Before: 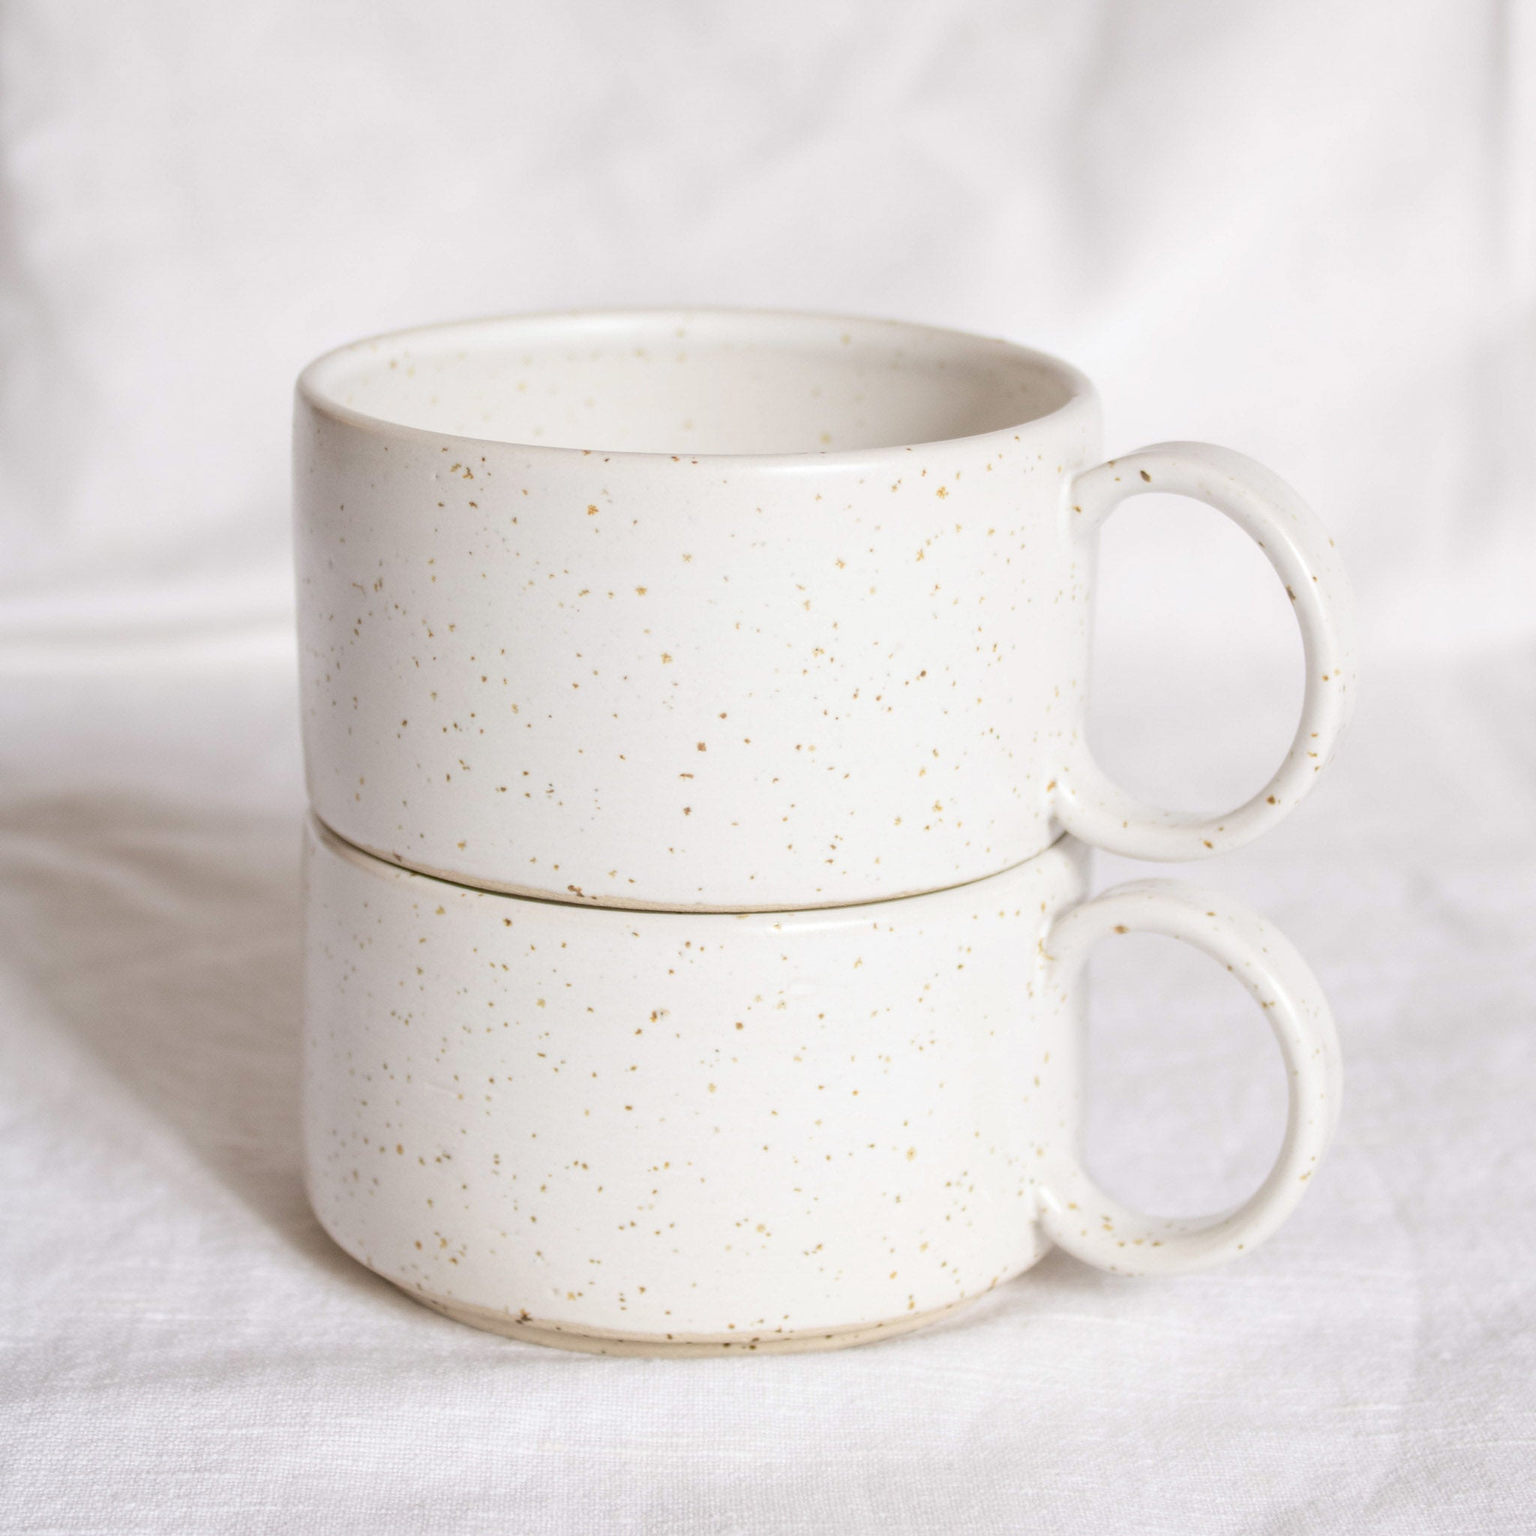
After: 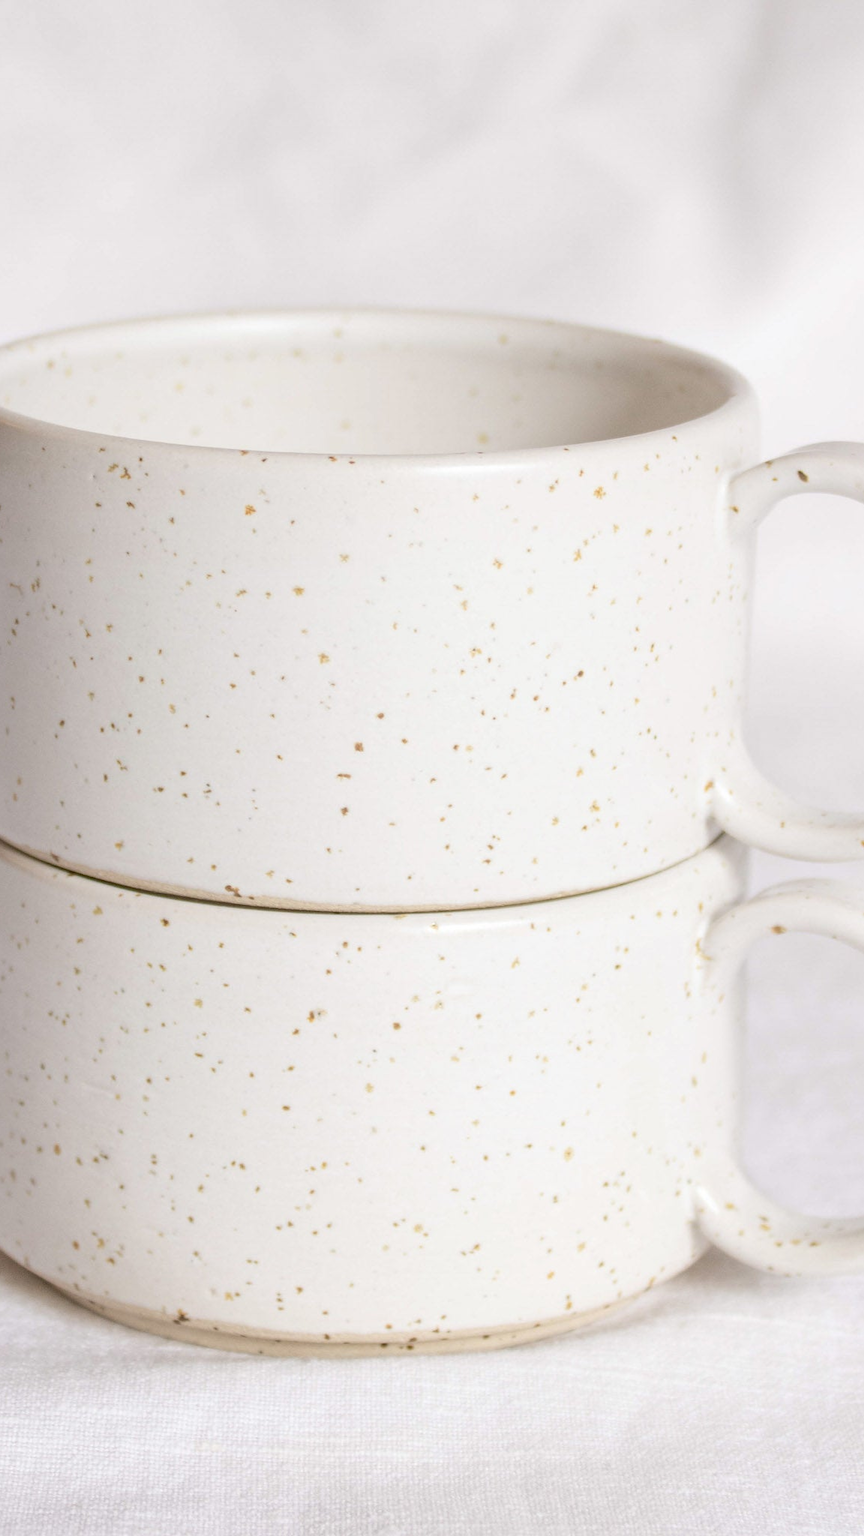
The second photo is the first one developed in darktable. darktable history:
crop and rotate: left 22.358%, right 21.309%
